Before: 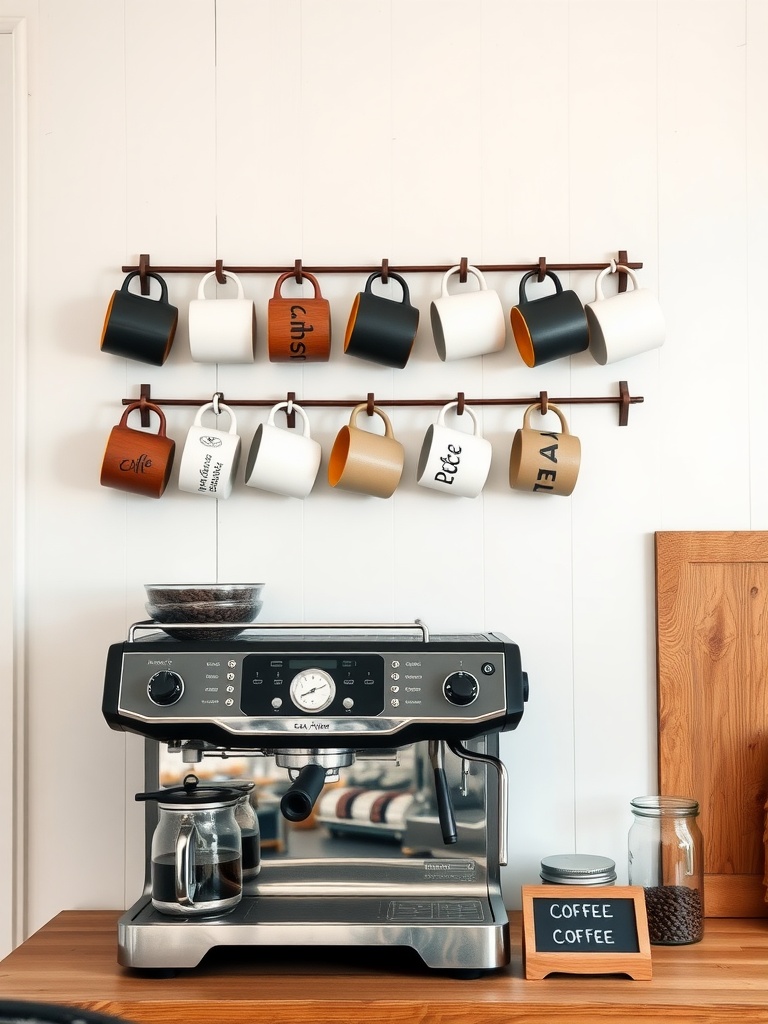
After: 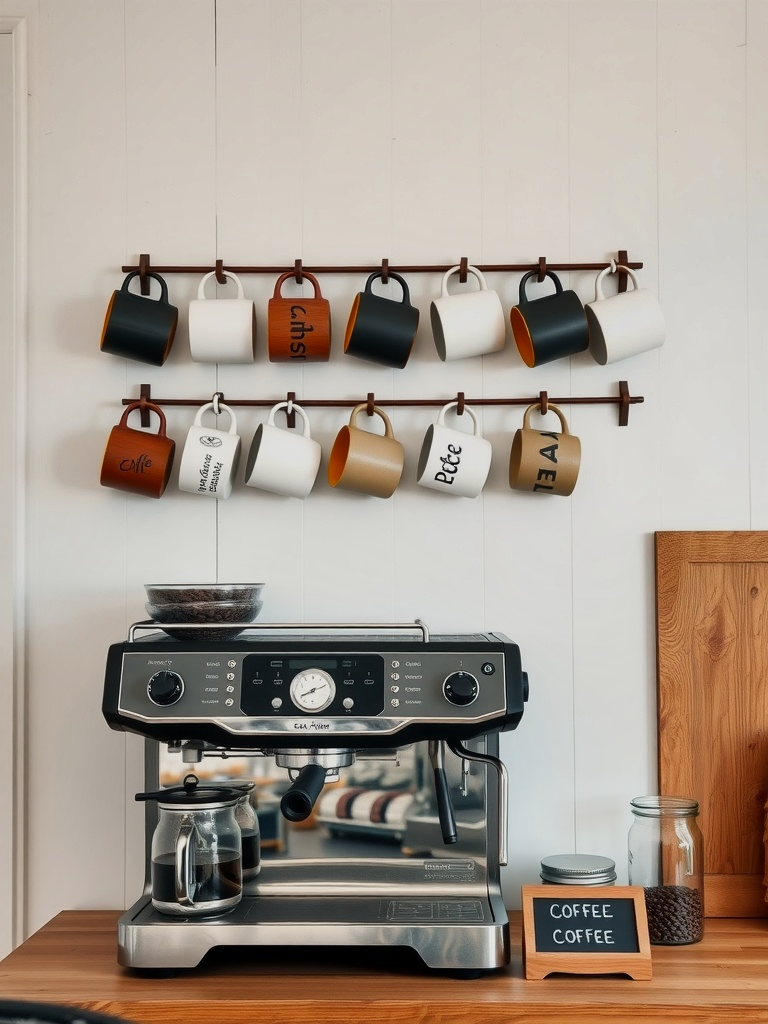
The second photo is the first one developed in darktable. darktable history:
exposure: exposure -0.293 EV, compensate highlight preservation false
shadows and highlights: shadows 43.71, white point adjustment -1.46, soften with gaussian
